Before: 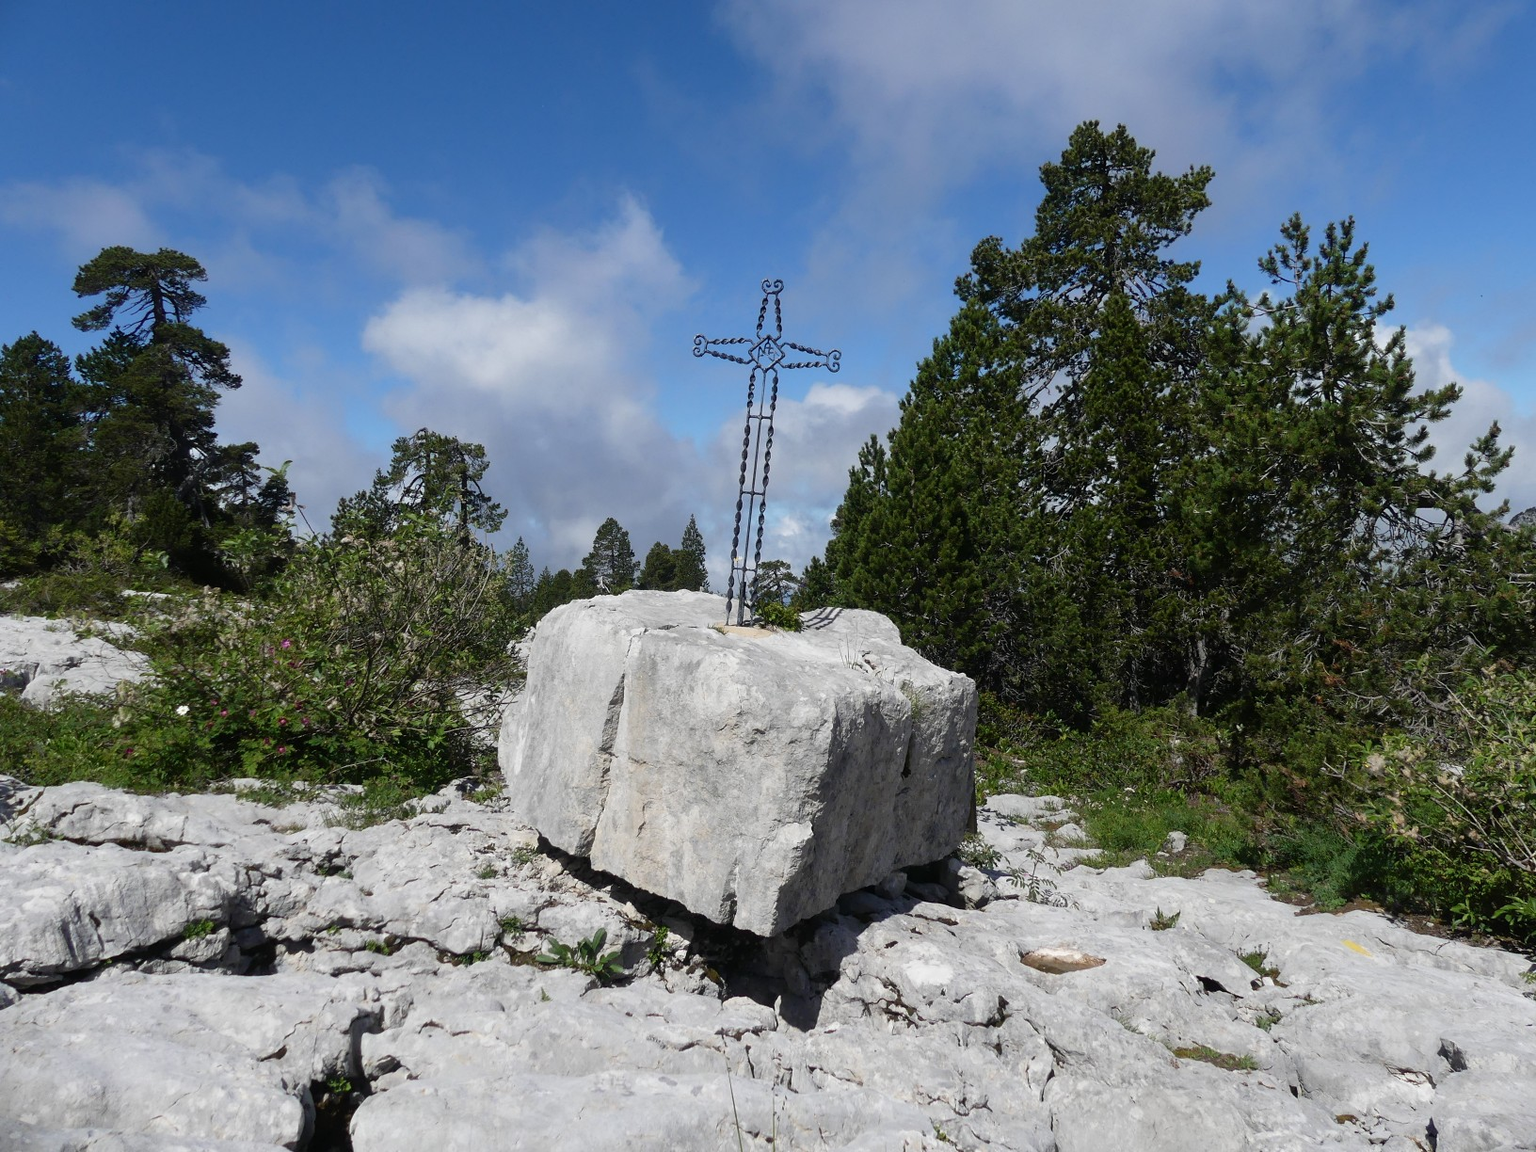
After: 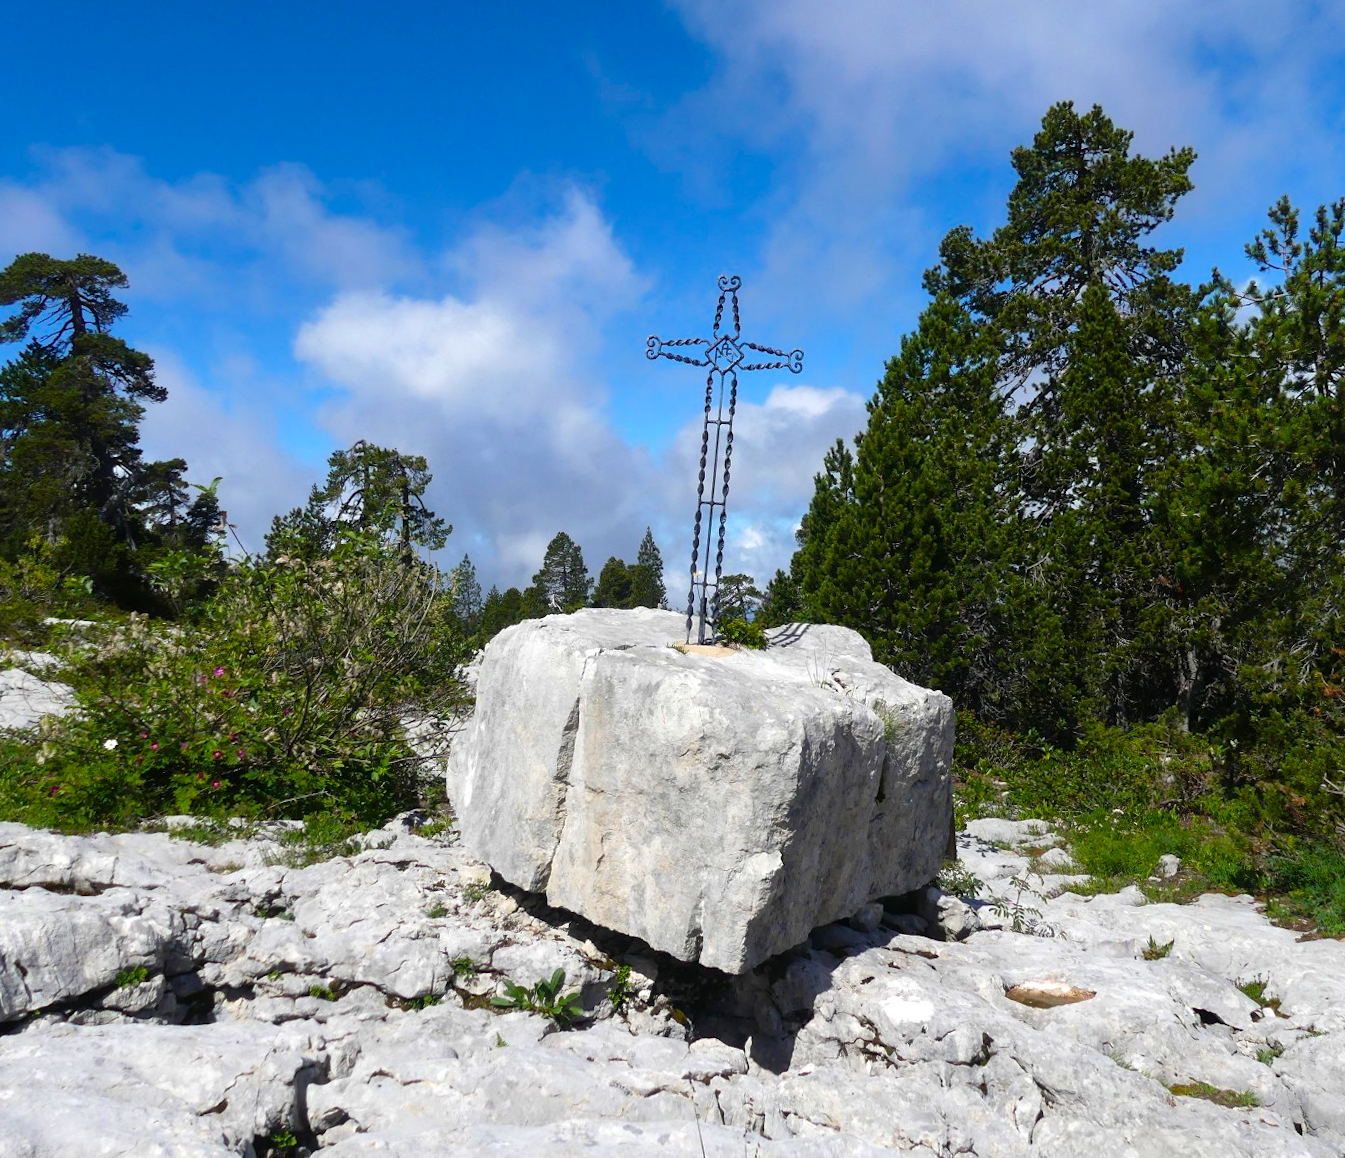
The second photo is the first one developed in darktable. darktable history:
color balance rgb: perceptual saturation grading › global saturation 36%, perceptual brilliance grading › global brilliance 10%, global vibrance 20%
crop and rotate: angle 1°, left 4.281%, top 0.642%, right 11.383%, bottom 2.486%
